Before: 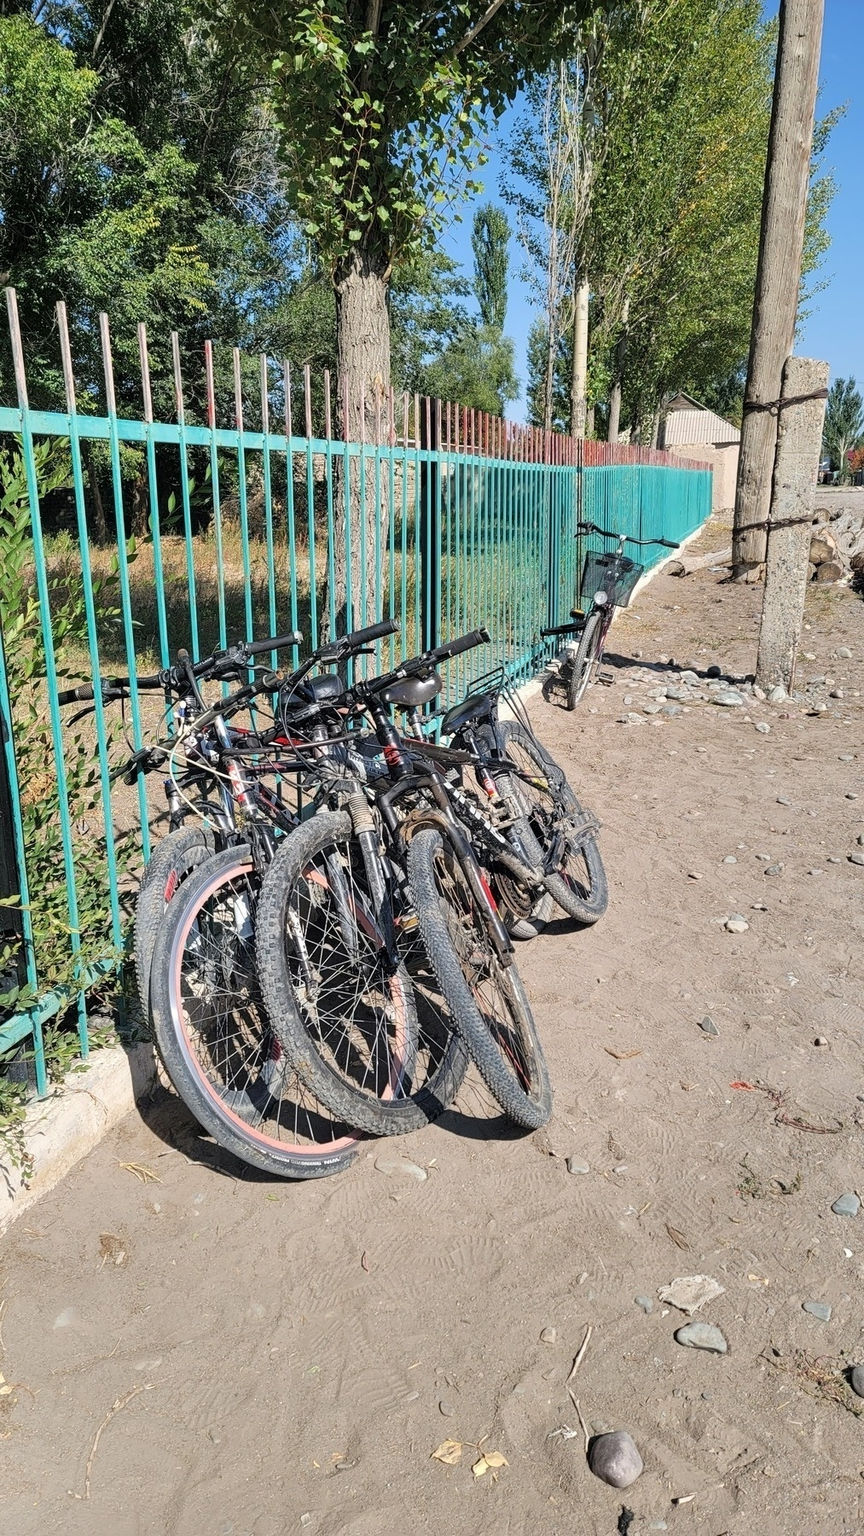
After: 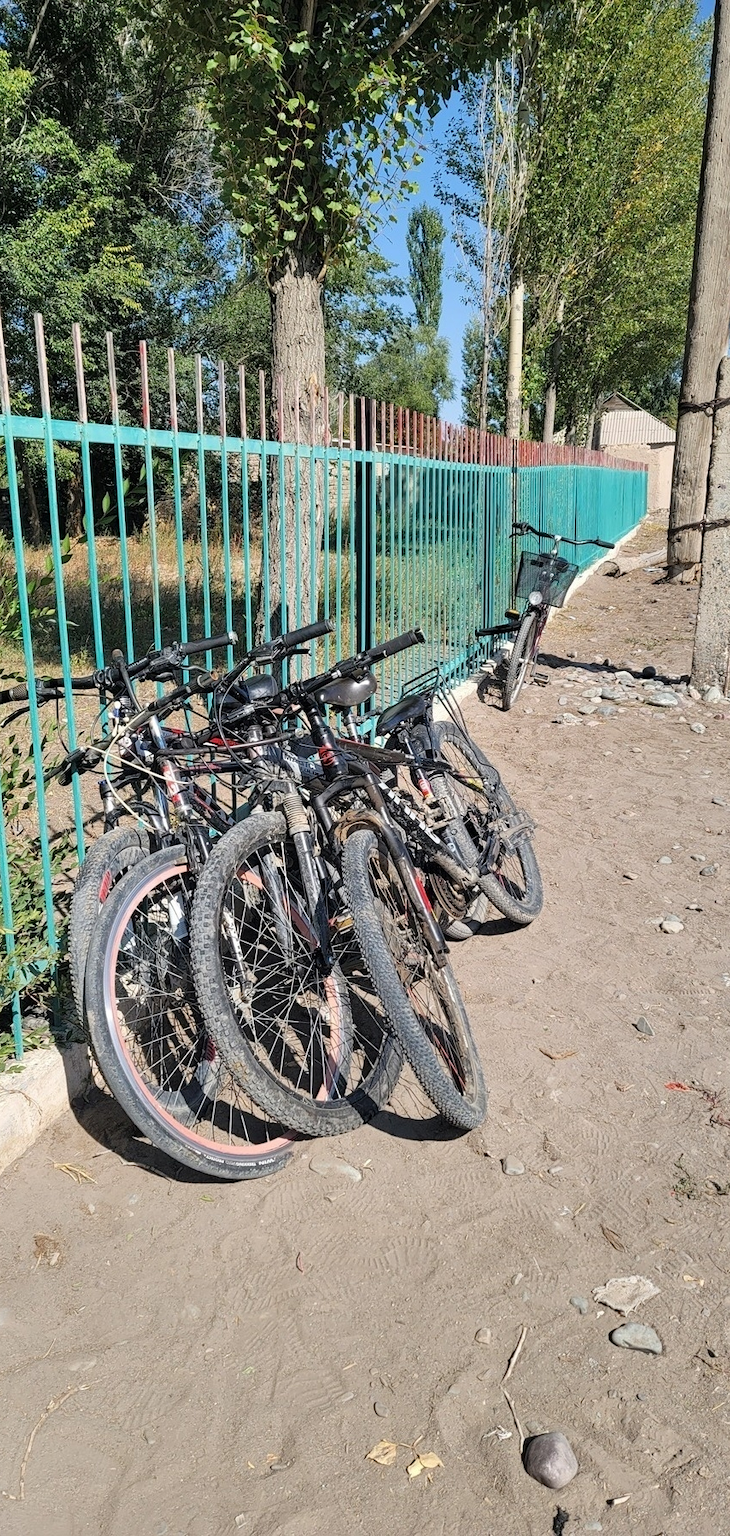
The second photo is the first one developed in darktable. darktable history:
crop: left 7.65%, right 7.821%
